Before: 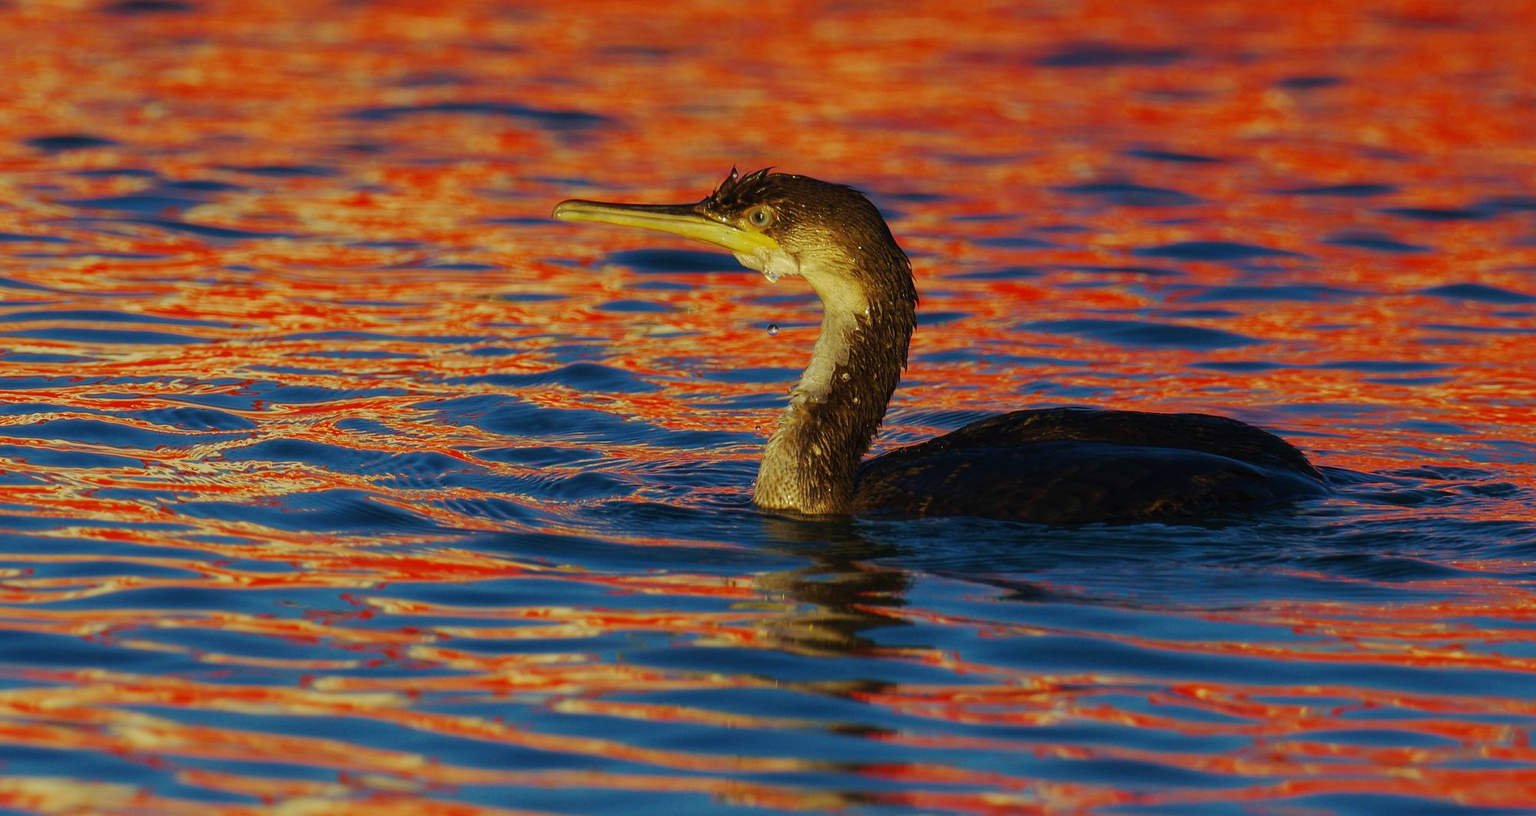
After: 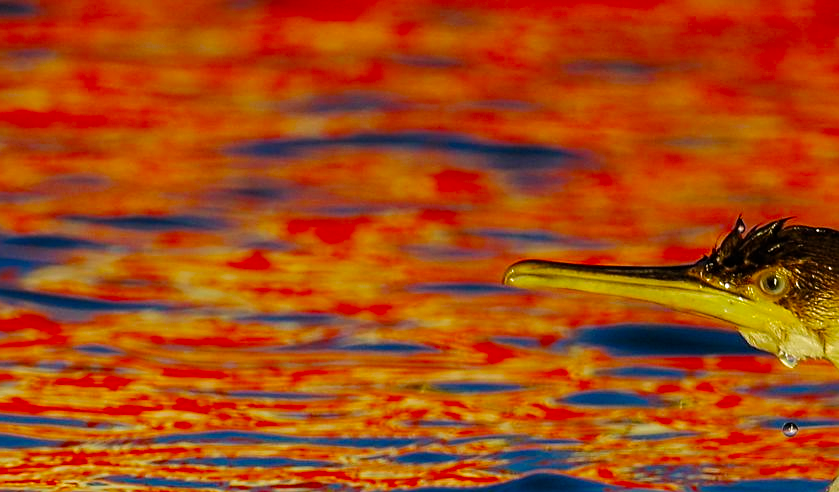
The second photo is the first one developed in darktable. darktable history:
filmic rgb: black relative exposure -12 EV, white relative exposure 2.8 EV, threshold 3 EV, target black luminance 0%, hardness 8.06, latitude 70.41%, contrast 1.14, highlights saturation mix 10%, shadows ↔ highlights balance -0.388%, color science v4 (2020), iterations of high-quality reconstruction 10, contrast in shadows soft, contrast in highlights soft, enable highlight reconstruction true
sharpen: on, module defaults
crop and rotate: left 10.817%, top 0.062%, right 47.194%, bottom 53.626%
